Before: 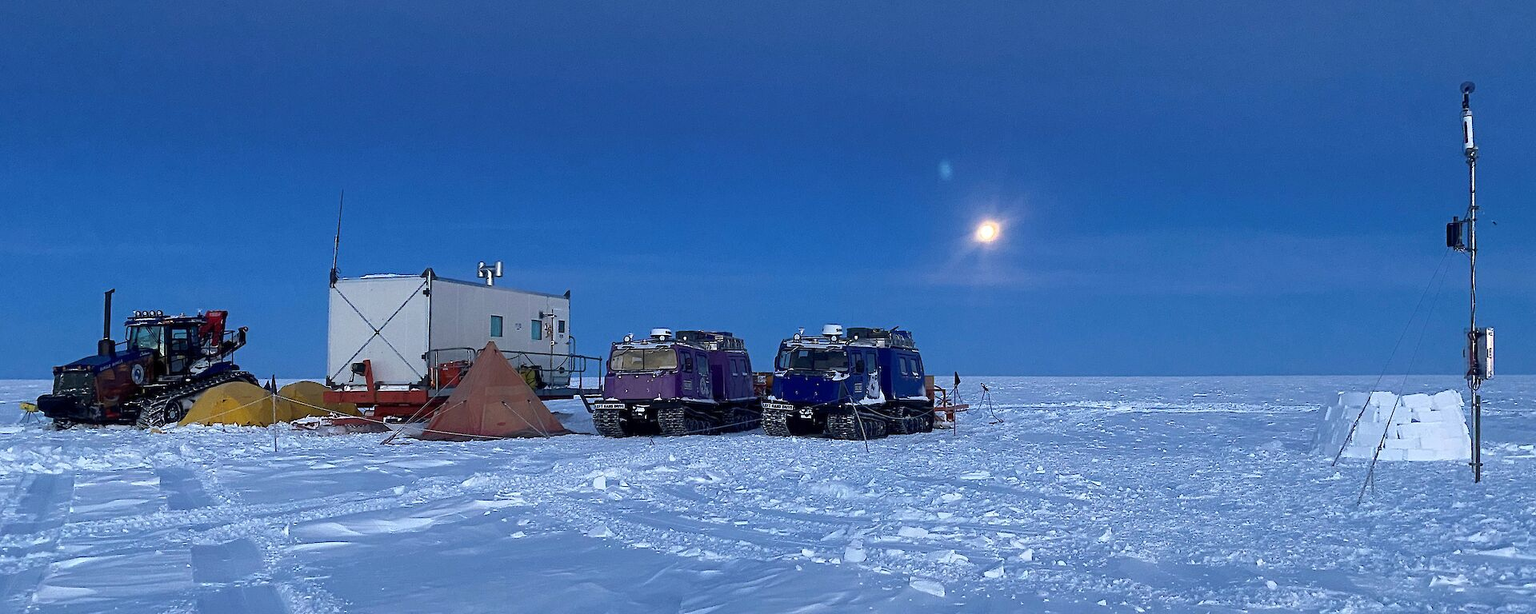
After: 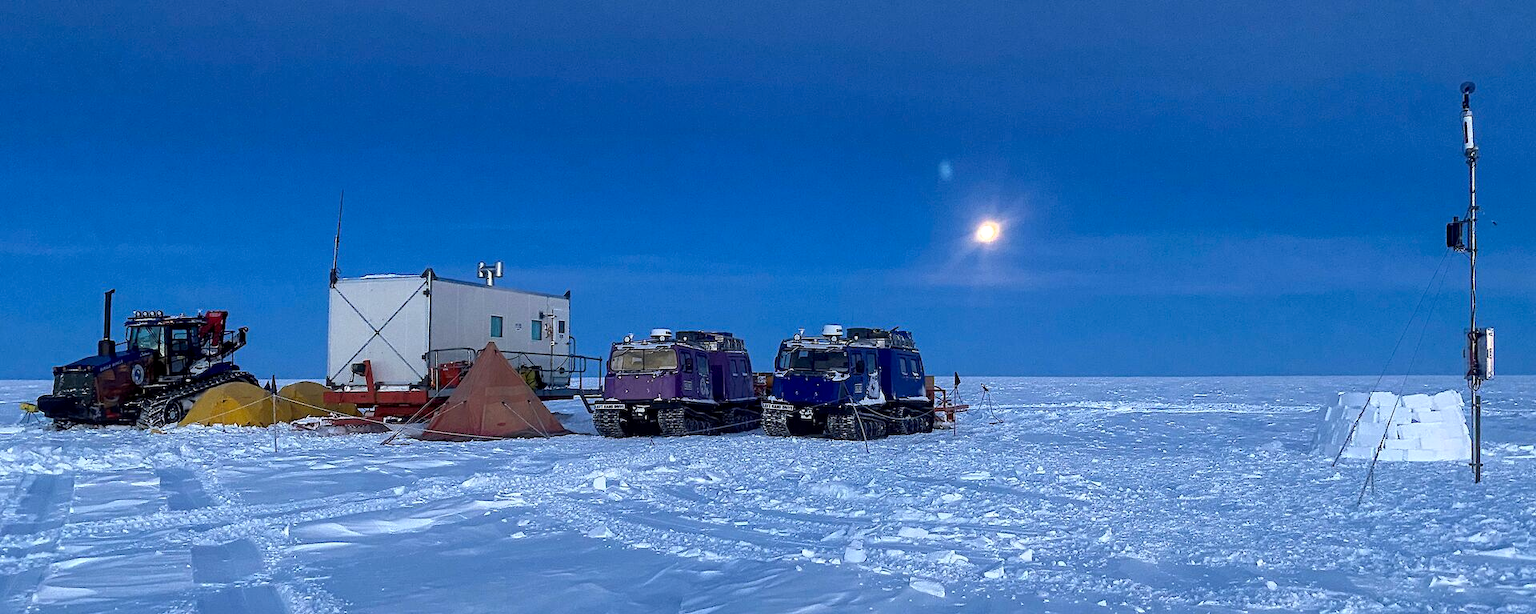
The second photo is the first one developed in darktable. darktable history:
color correction: highlights b* -0.027, saturation 1.12
local contrast: on, module defaults
